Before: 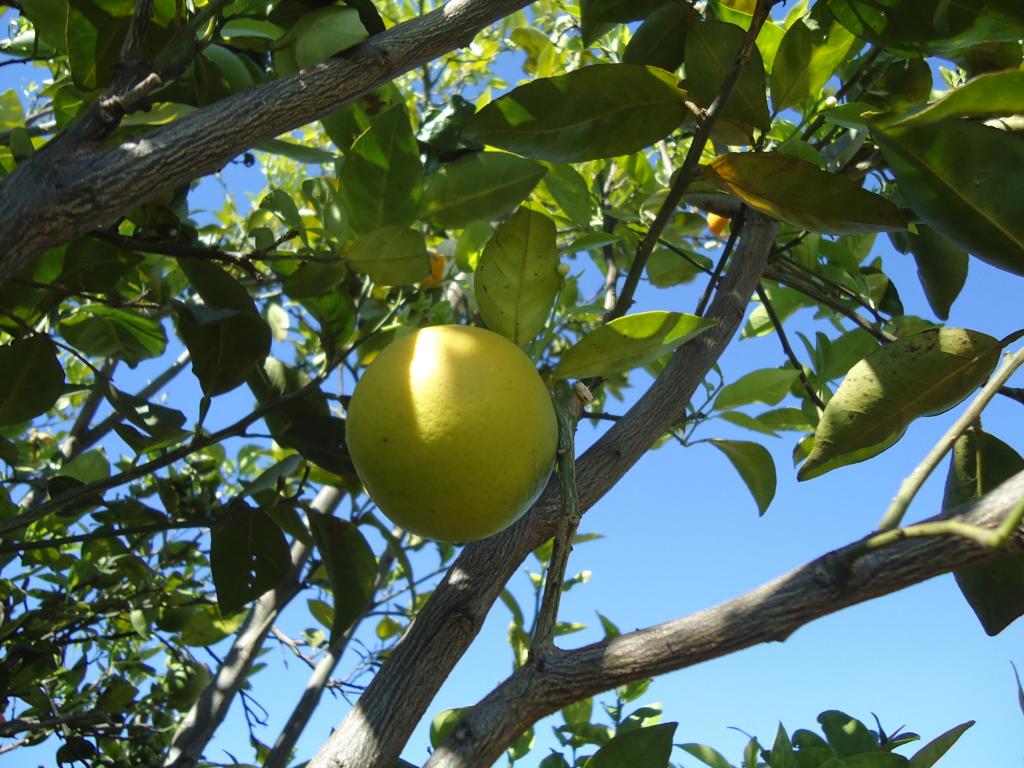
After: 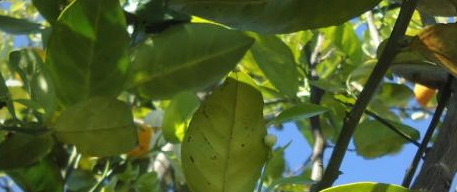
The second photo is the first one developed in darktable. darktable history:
crop: left 28.64%, top 16.832%, right 26.637%, bottom 58.055%
vignetting: fall-off radius 81.94%
shadows and highlights: radius 108.52, shadows 44.07, highlights -67.8, low approximation 0.01, soften with gaussian
